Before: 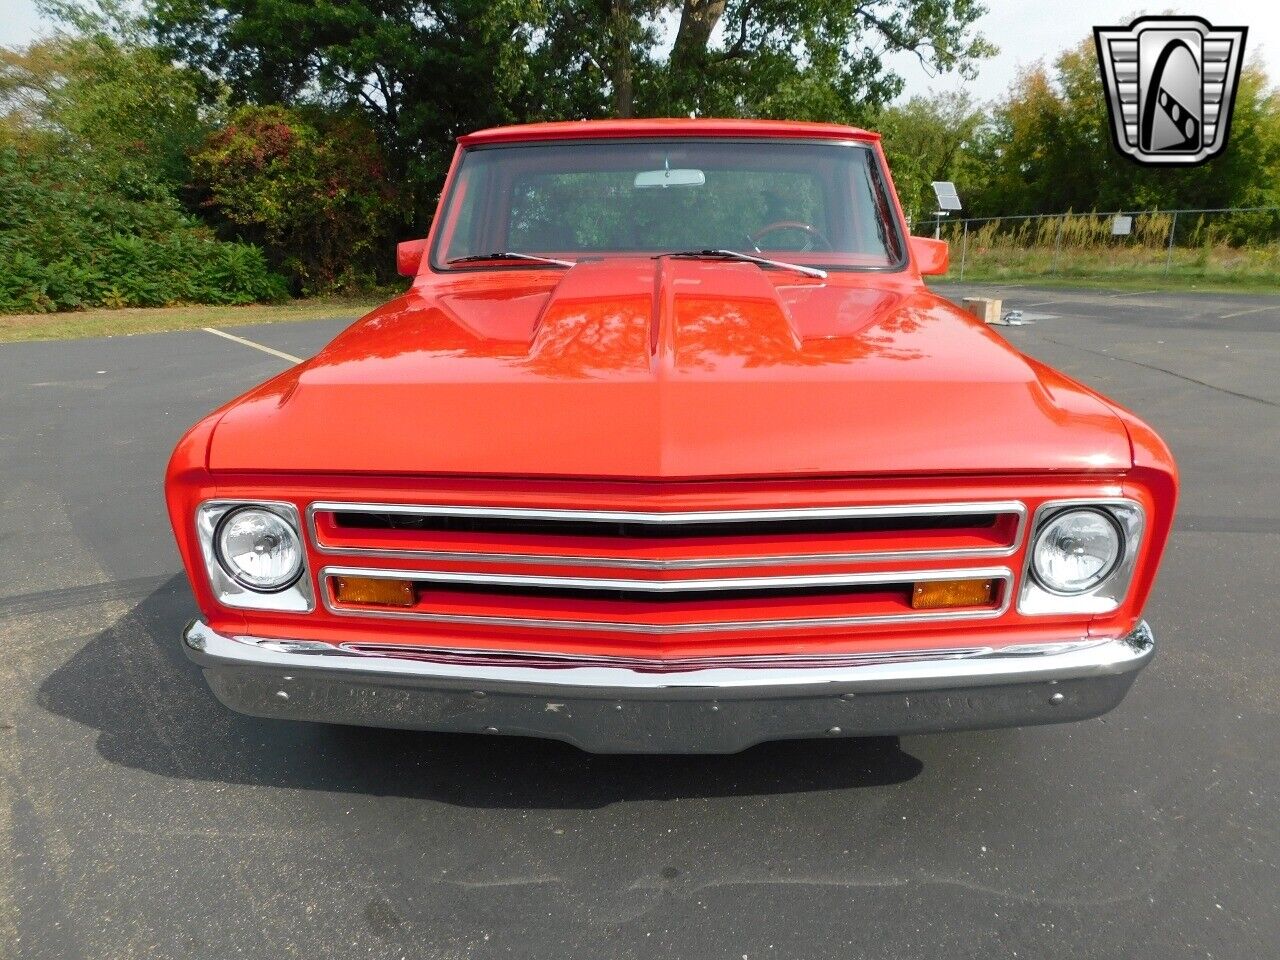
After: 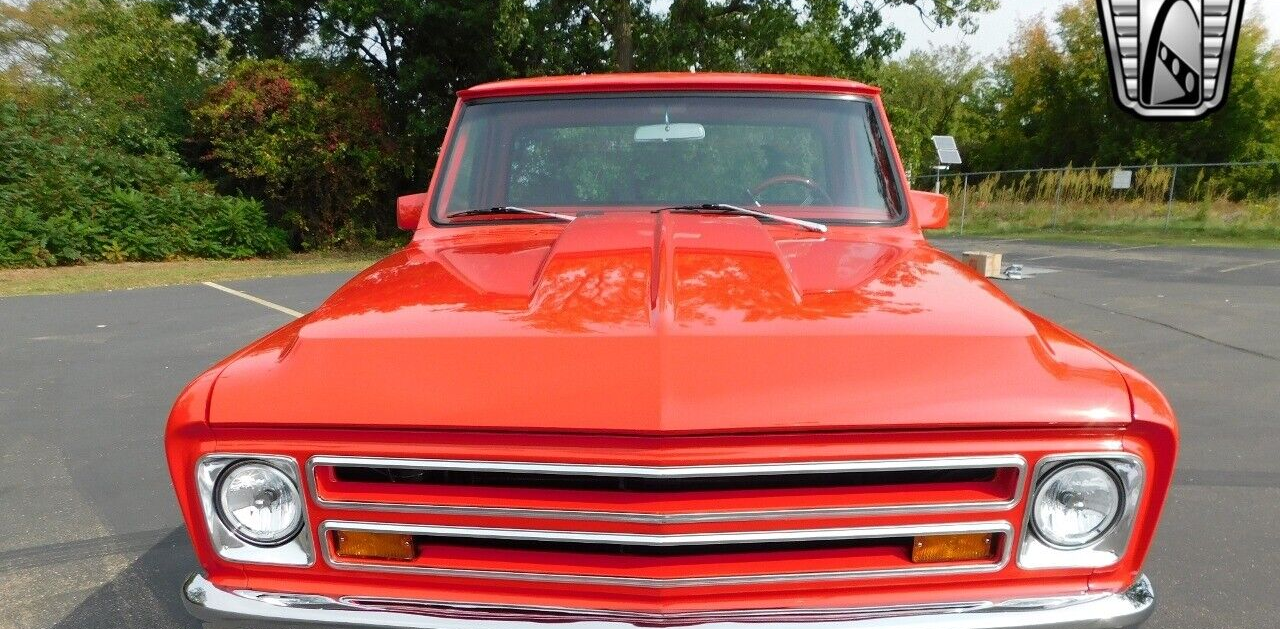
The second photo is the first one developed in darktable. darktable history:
crop and rotate: top 4.829%, bottom 29.64%
